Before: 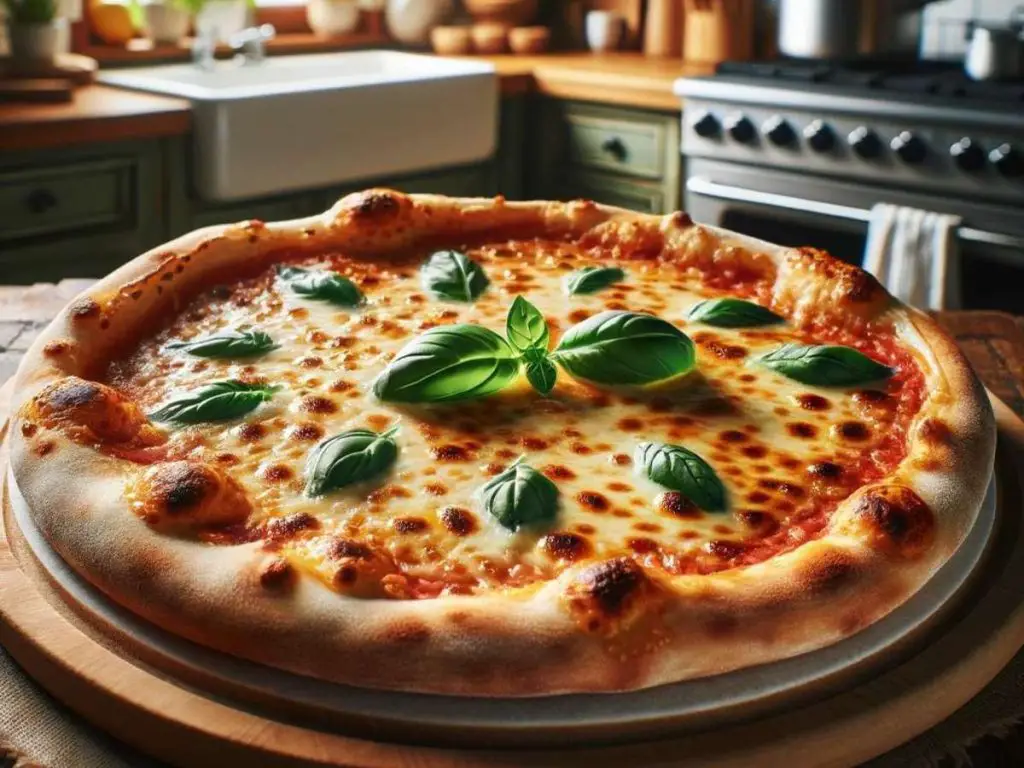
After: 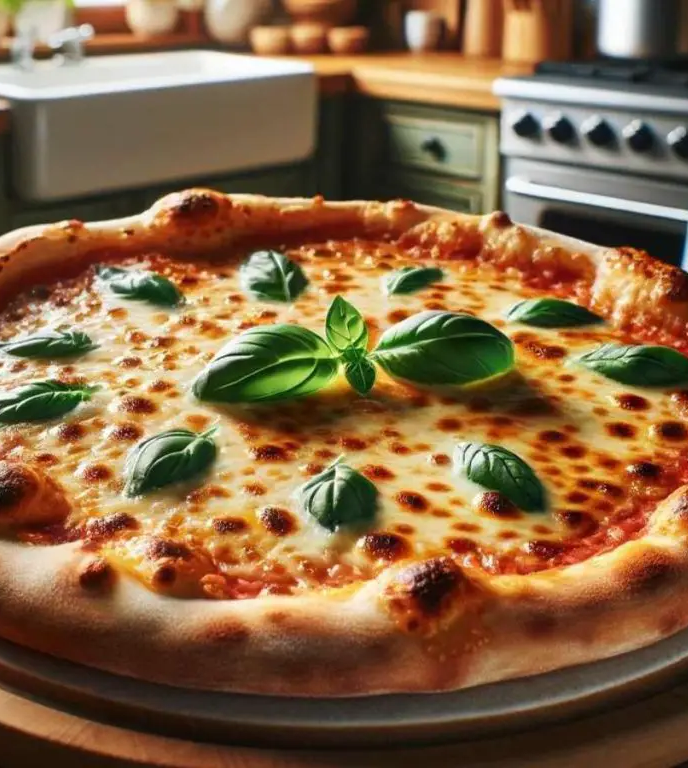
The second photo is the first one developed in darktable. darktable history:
crop and rotate: left 17.713%, right 15.08%
